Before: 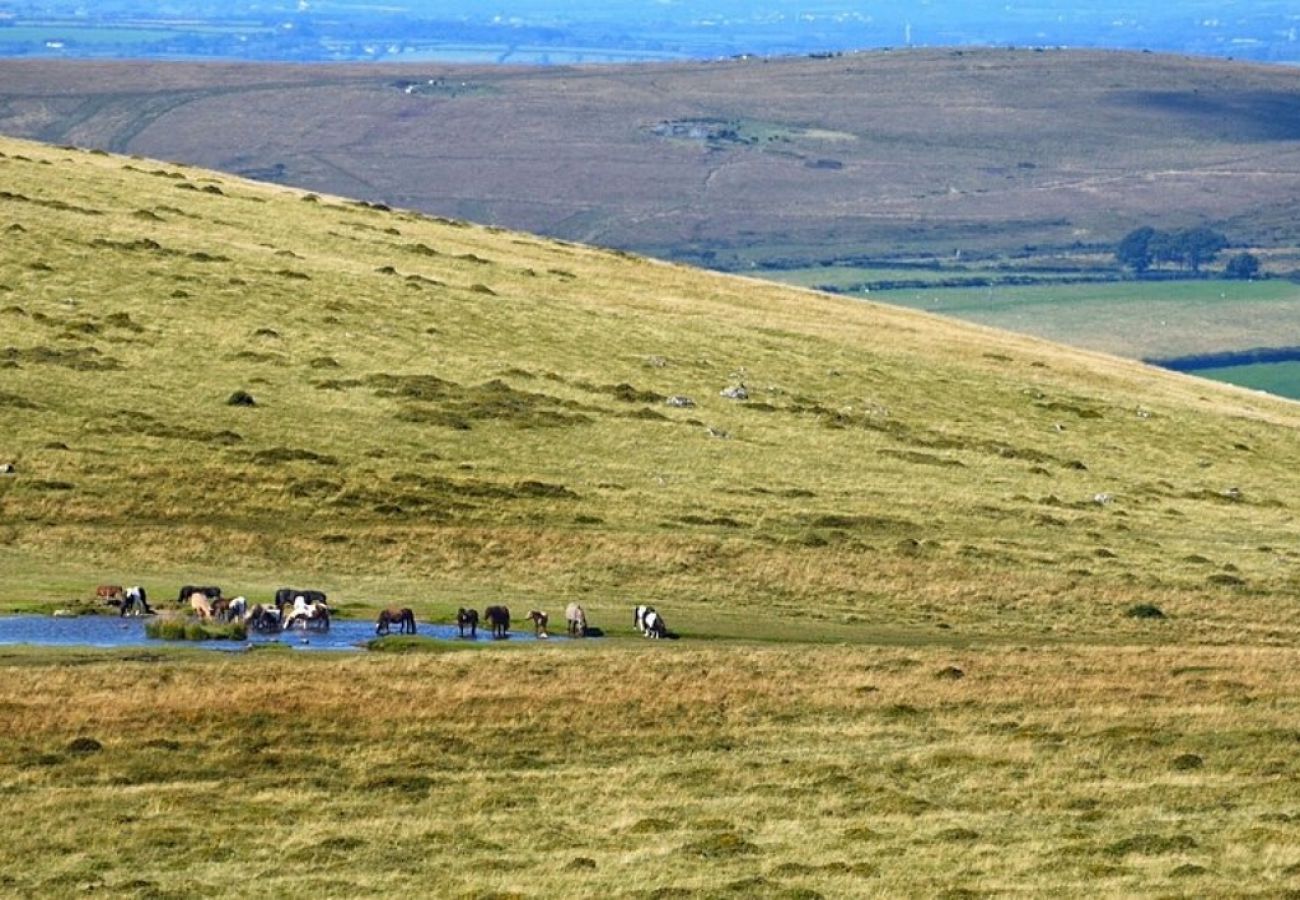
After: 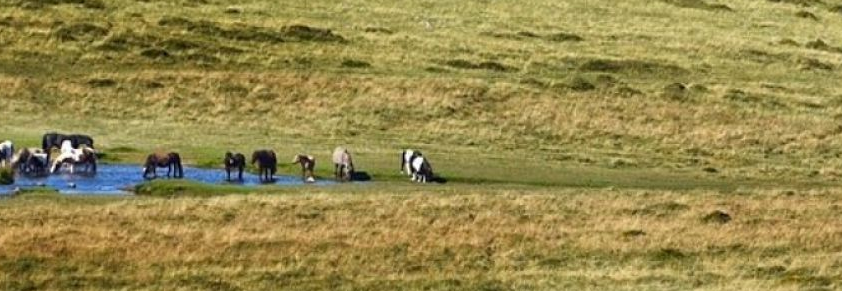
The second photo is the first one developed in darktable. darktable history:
crop: left 17.983%, top 50.754%, right 17.22%, bottom 16.826%
